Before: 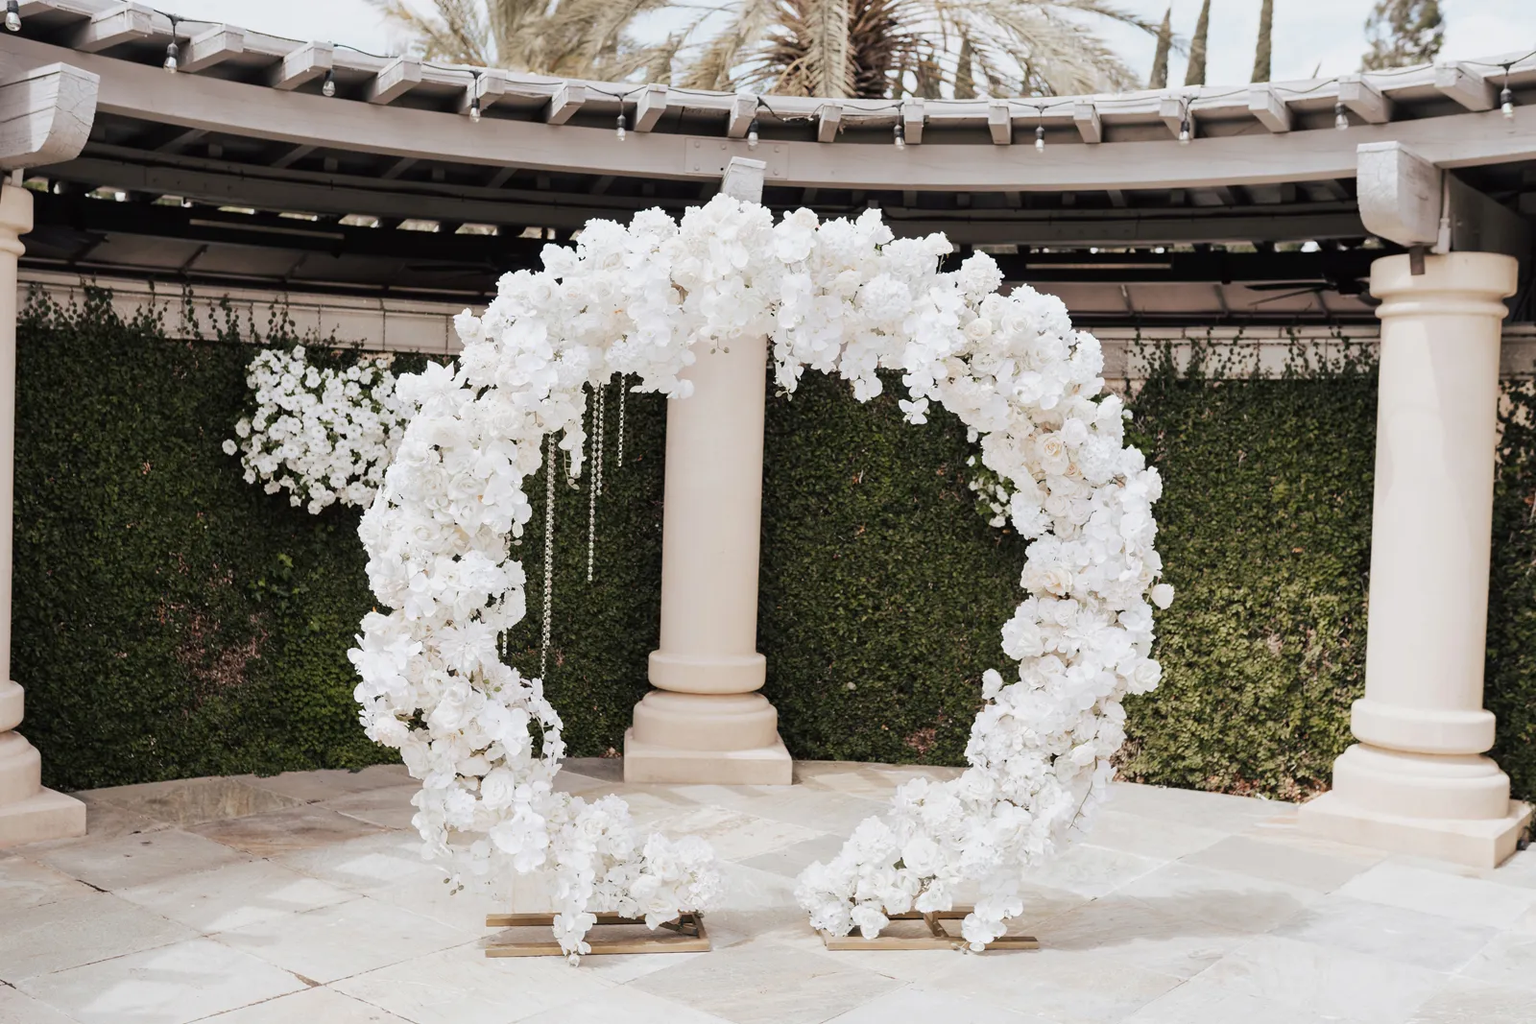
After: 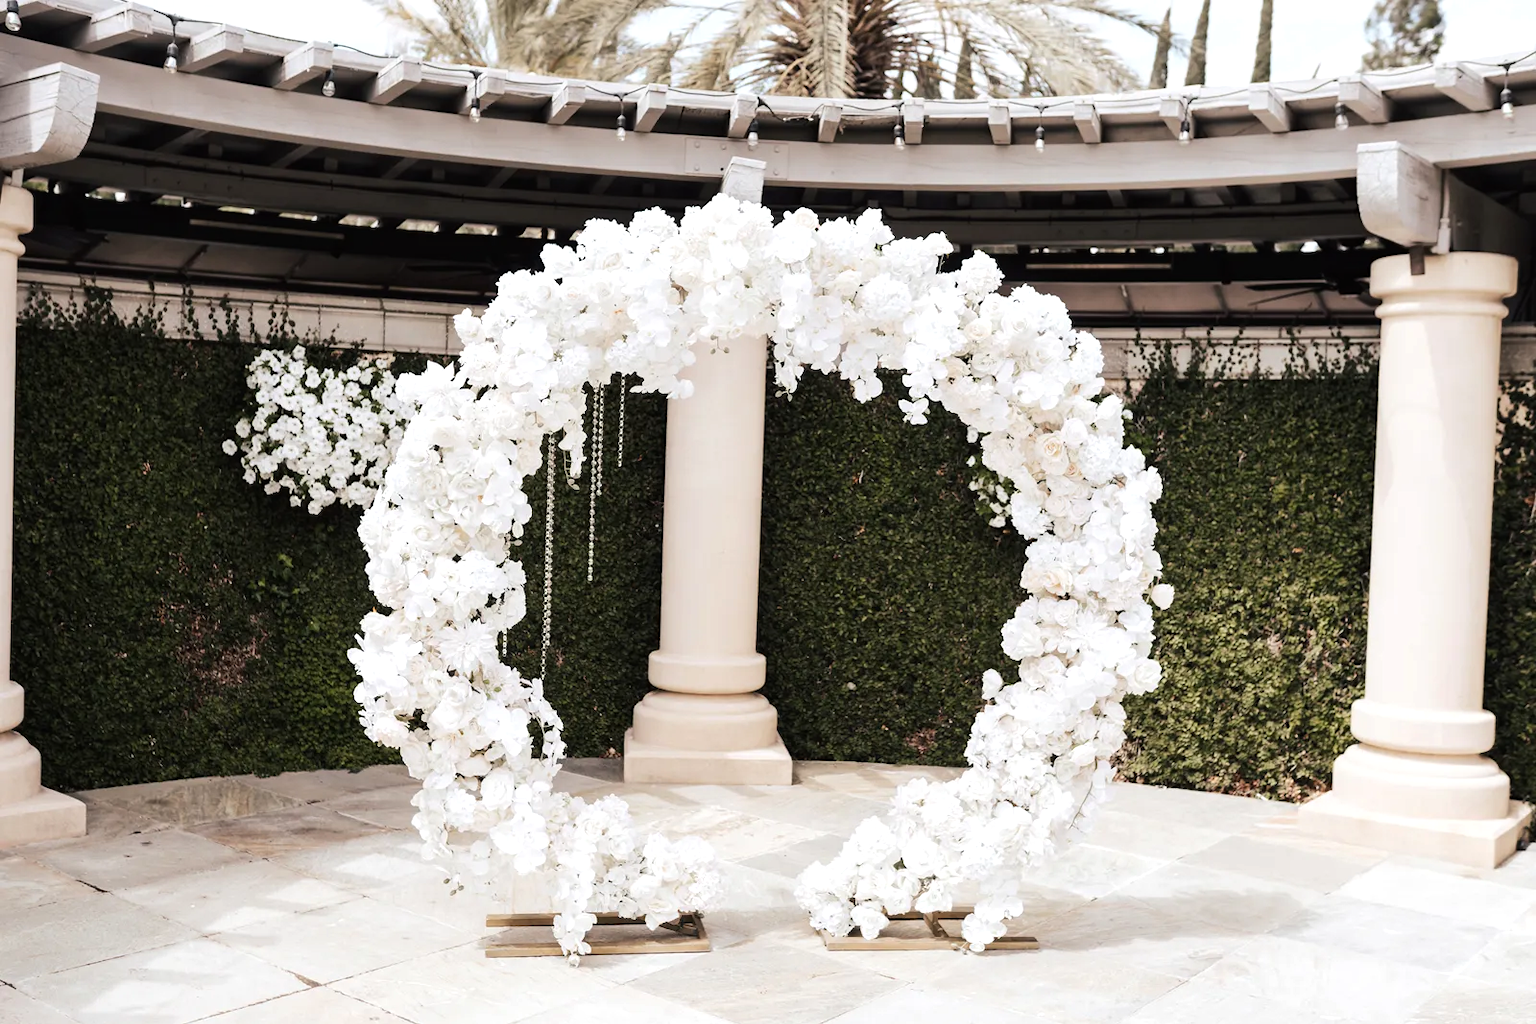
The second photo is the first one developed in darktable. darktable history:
tone equalizer: -8 EV -0.431 EV, -7 EV -0.411 EV, -6 EV -0.361 EV, -5 EV -0.251 EV, -3 EV 0.22 EV, -2 EV 0.359 EV, -1 EV 0.391 EV, +0 EV 0.395 EV, edges refinement/feathering 500, mask exposure compensation -1.57 EV, preserve details no
